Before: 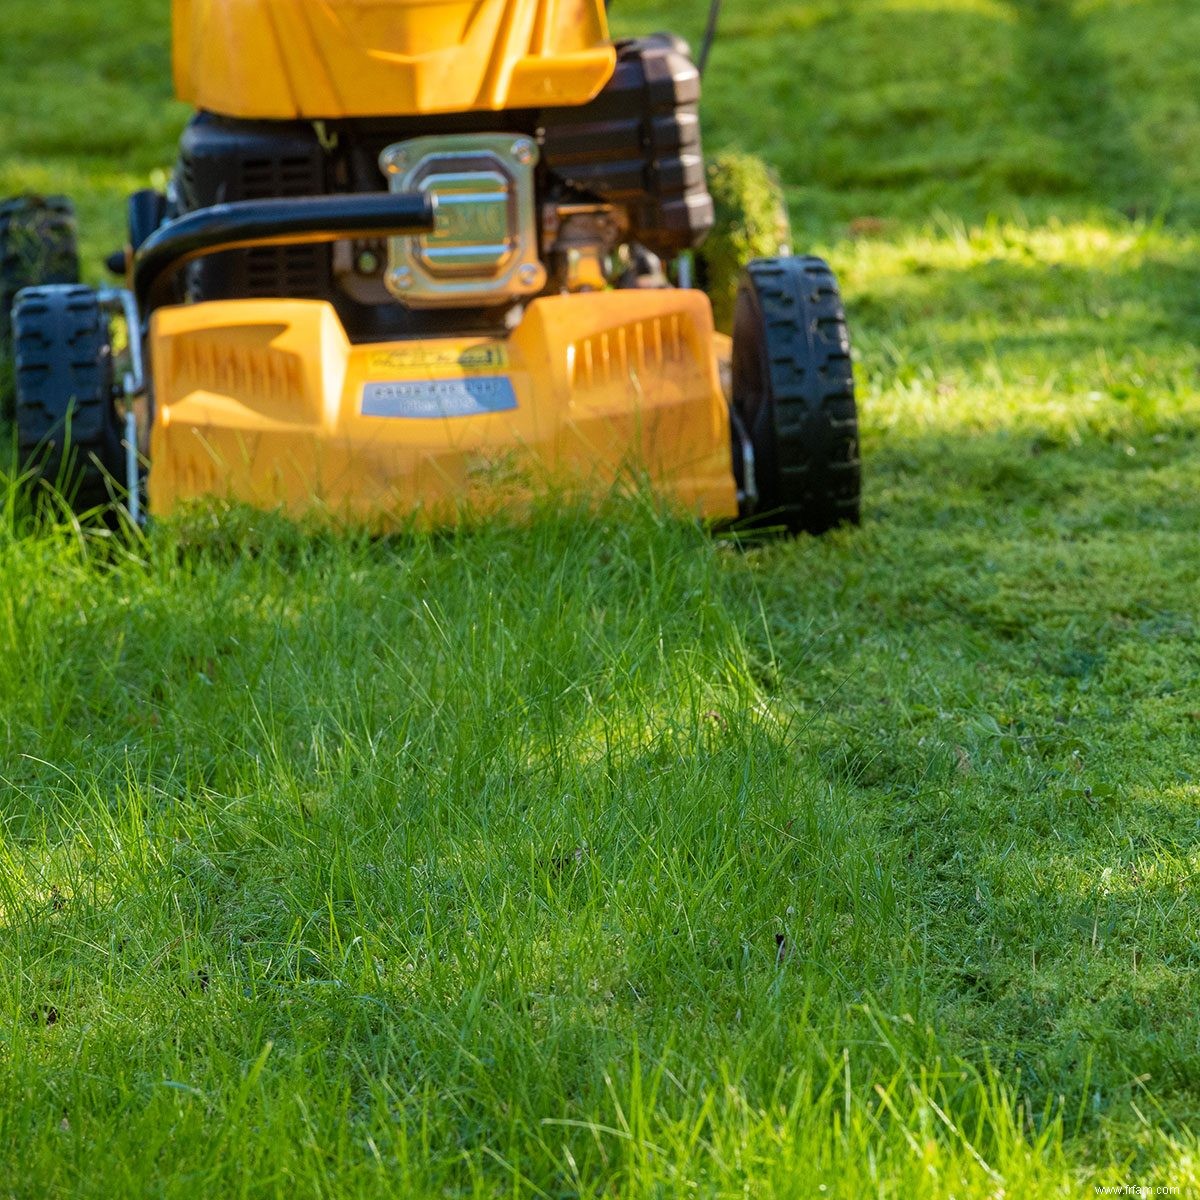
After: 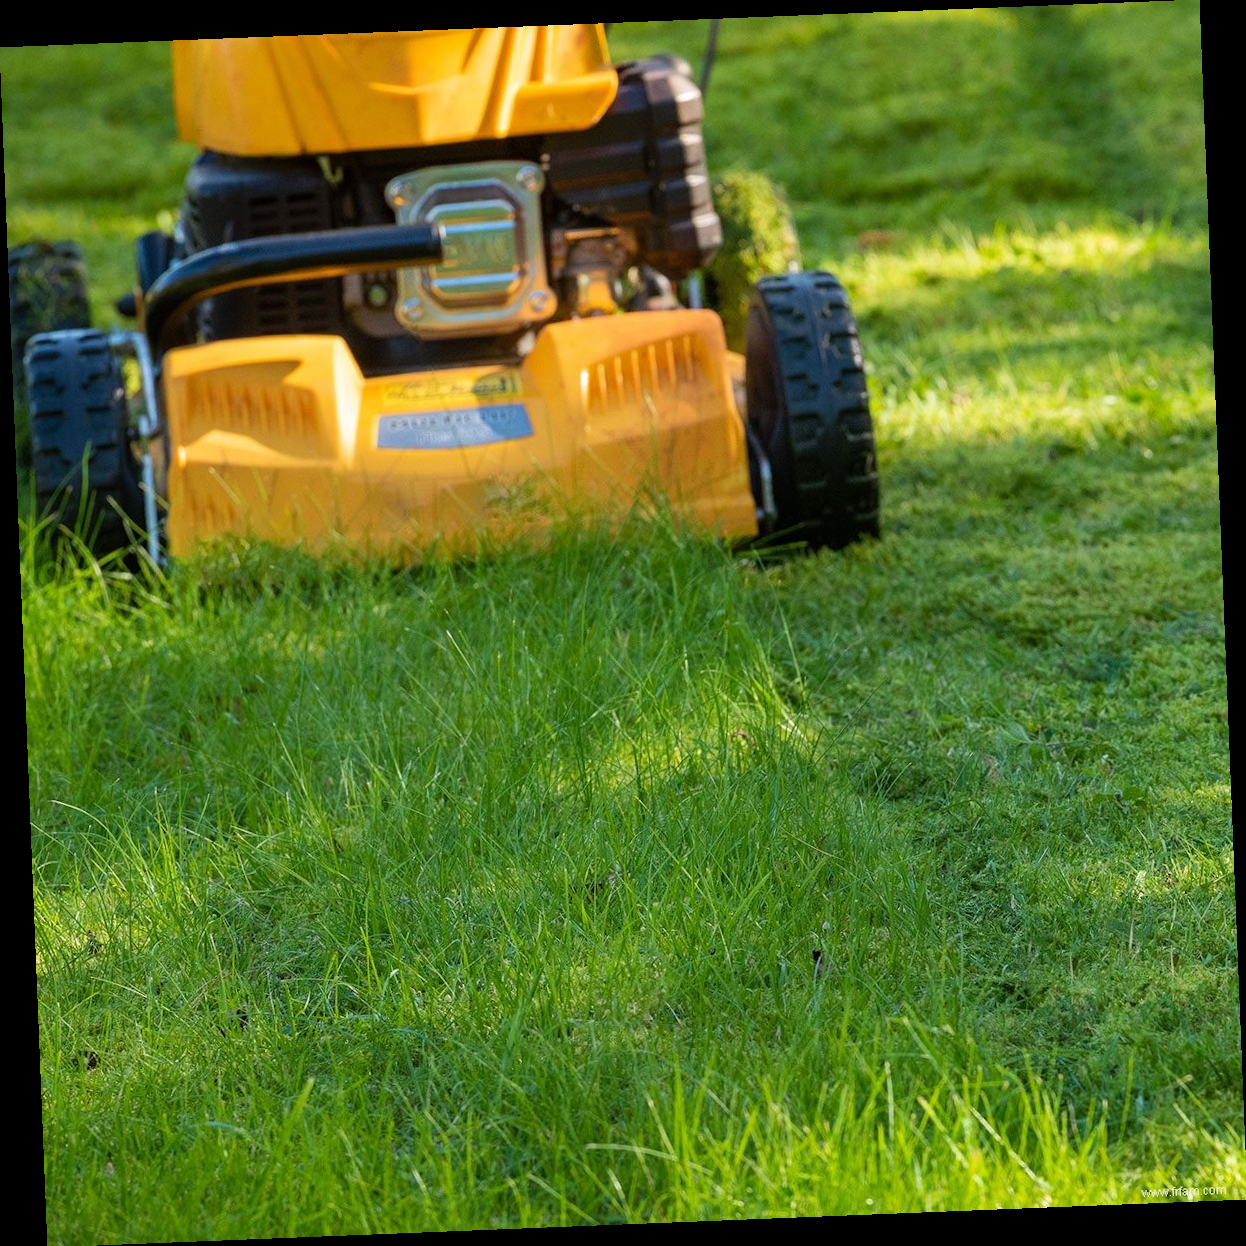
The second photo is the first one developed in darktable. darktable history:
rotate and perspective: rotation -2.29°, automatic cropping off
white balance: red 1, blue 1
